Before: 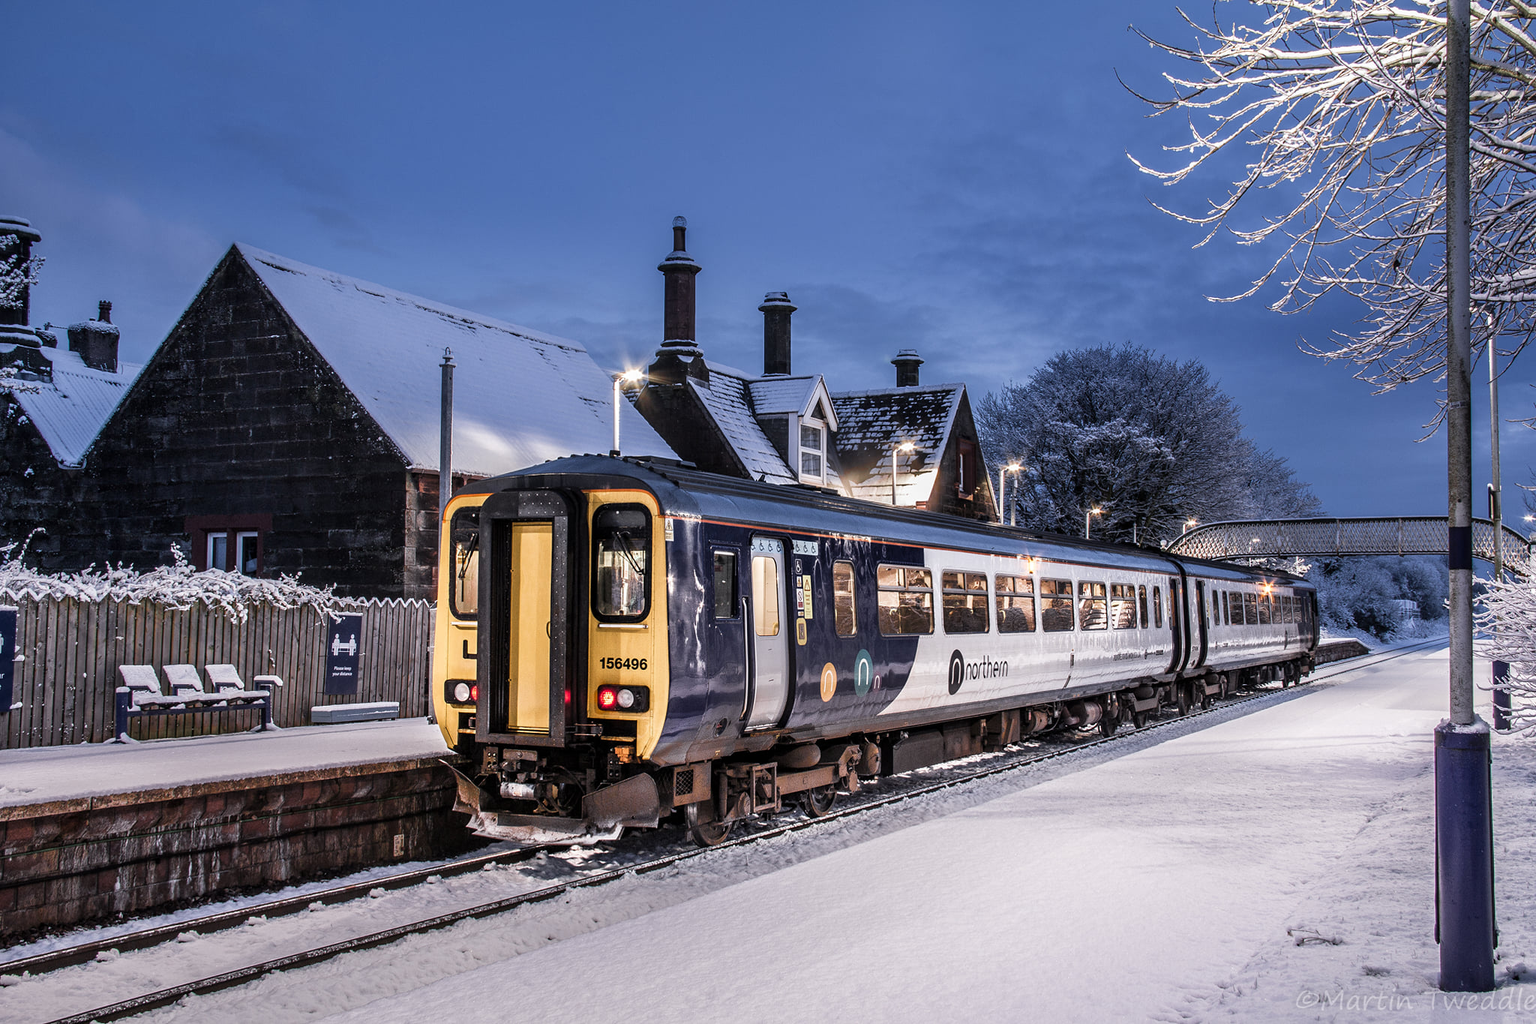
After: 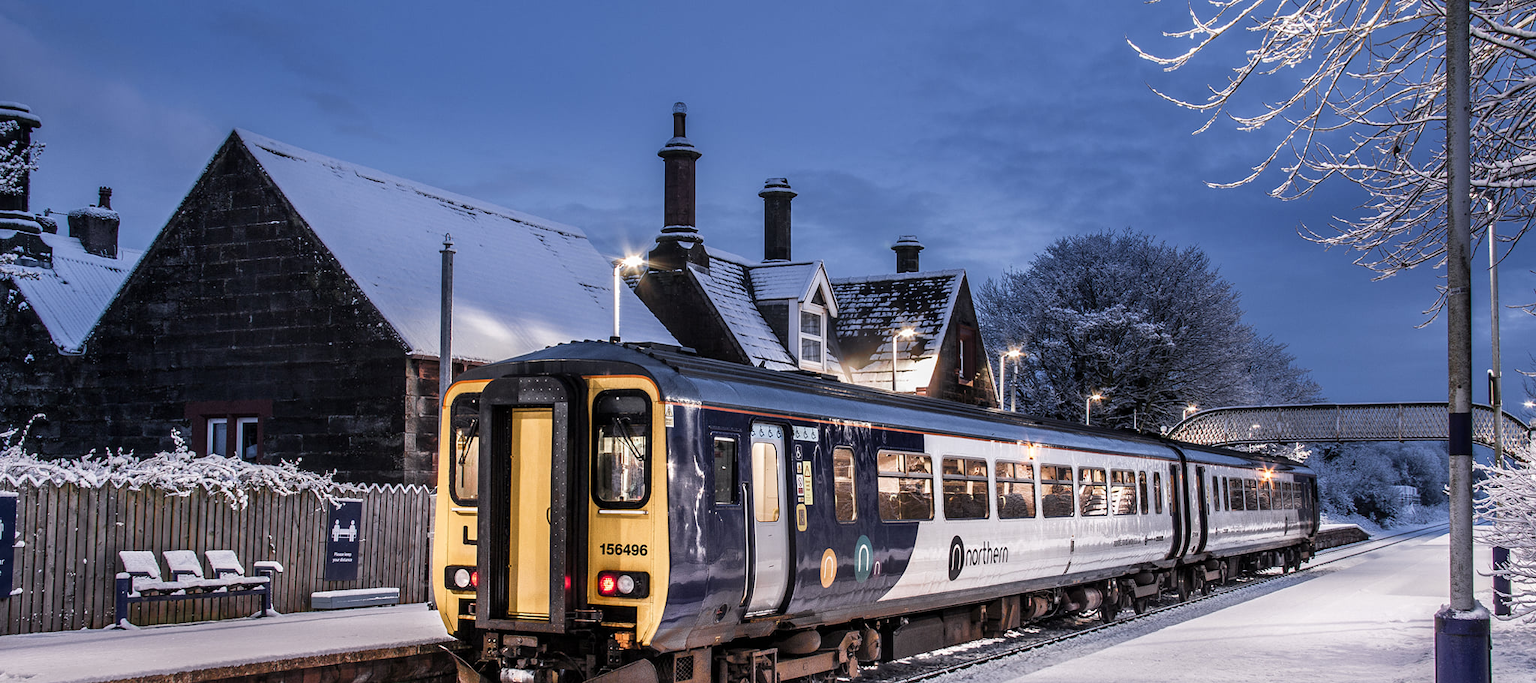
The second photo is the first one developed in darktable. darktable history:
crop: top 11.138%, bottom 22.051%
